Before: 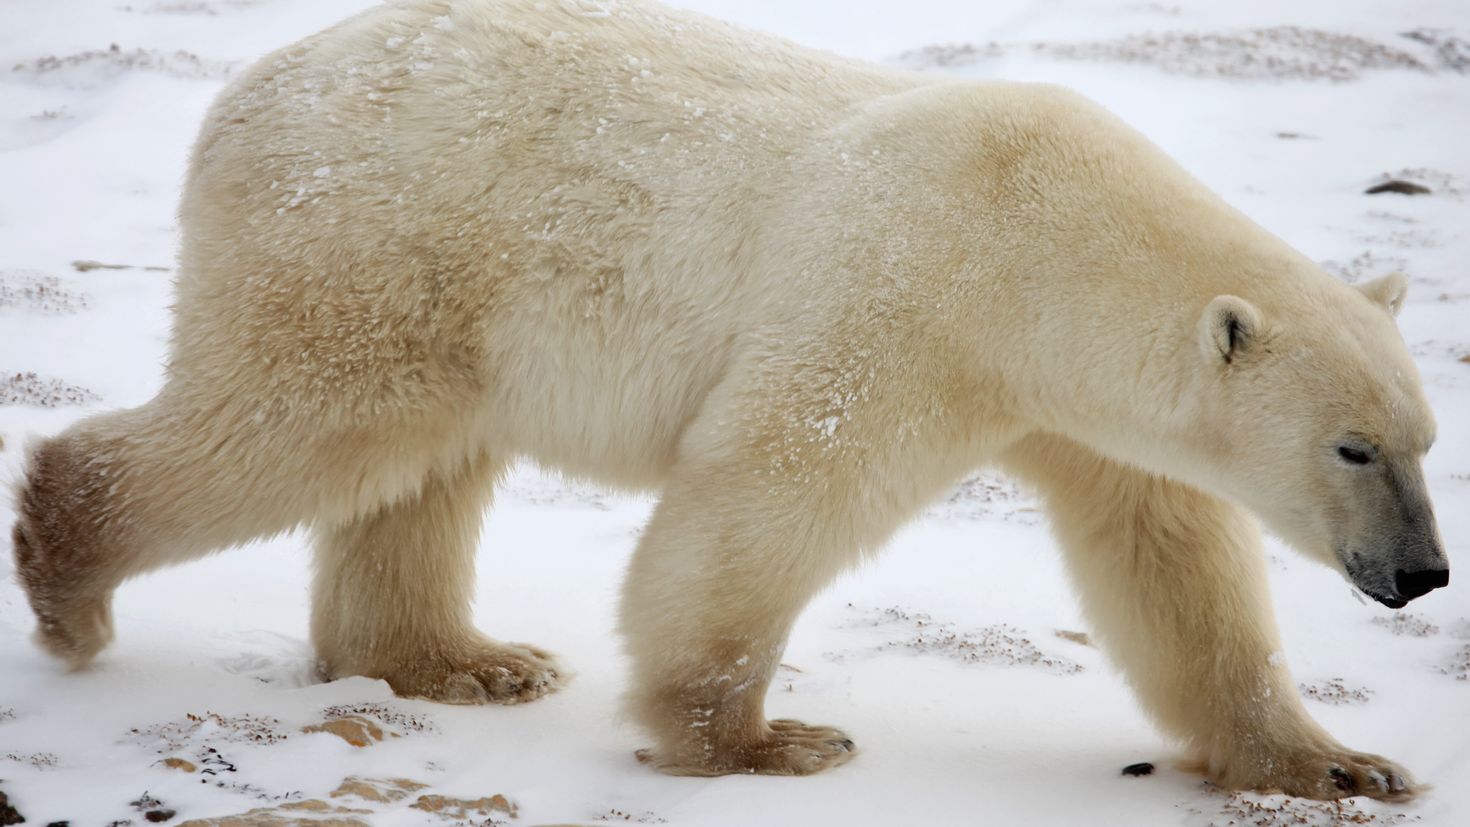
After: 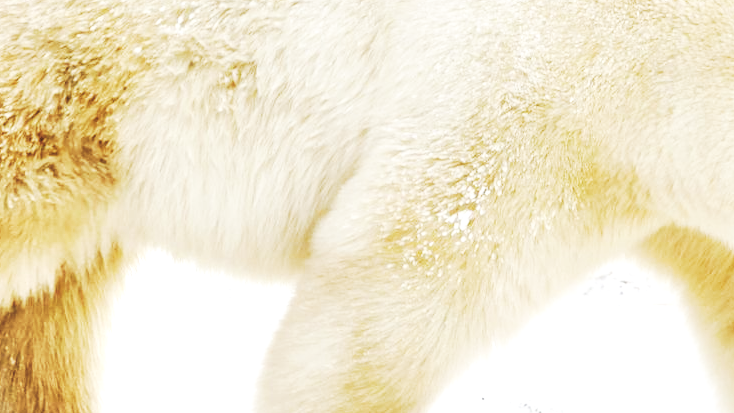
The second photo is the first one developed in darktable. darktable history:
crop: left 25%, top 25%, right 25%, bottom 25%
local contrast: detail 130%
contrast equalizer: y [[0.518, 0.517, 0.501, 0.5, 0.5, 0.5], [0.5 ×6], [0.5 ×6], [0 ×6], [0 ×6]]
base curve: curves: ch0 [(0, 0.015) (0.085, 0.116) (0.134, 0.298) (0.19, 0.545) (0.296, 0.764) (0.599, 0.982) (1, 1)], preserve colors none
